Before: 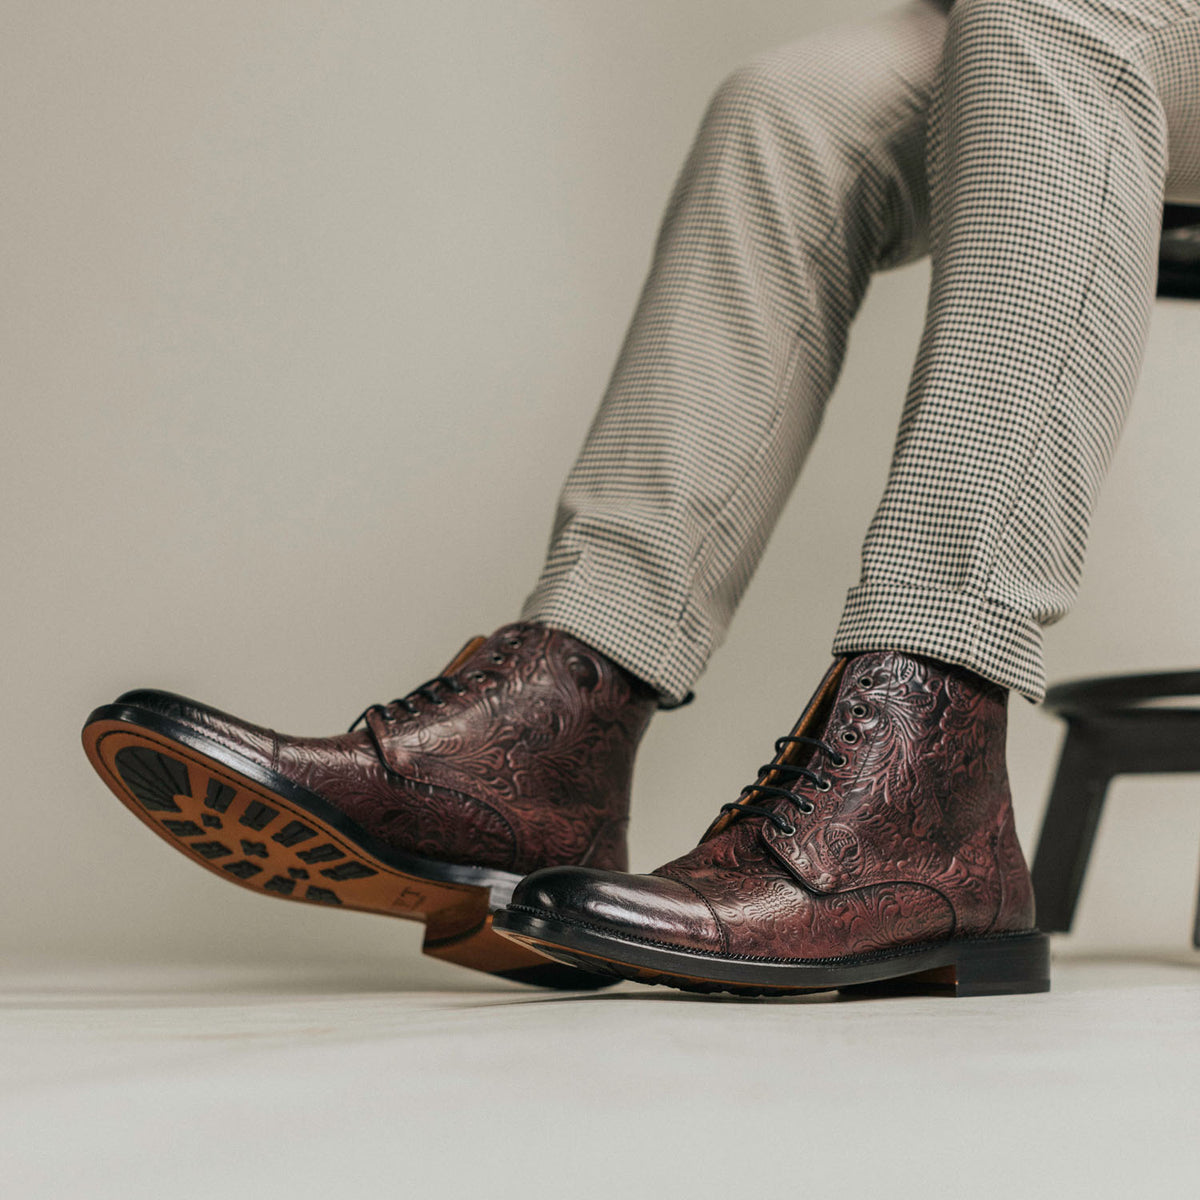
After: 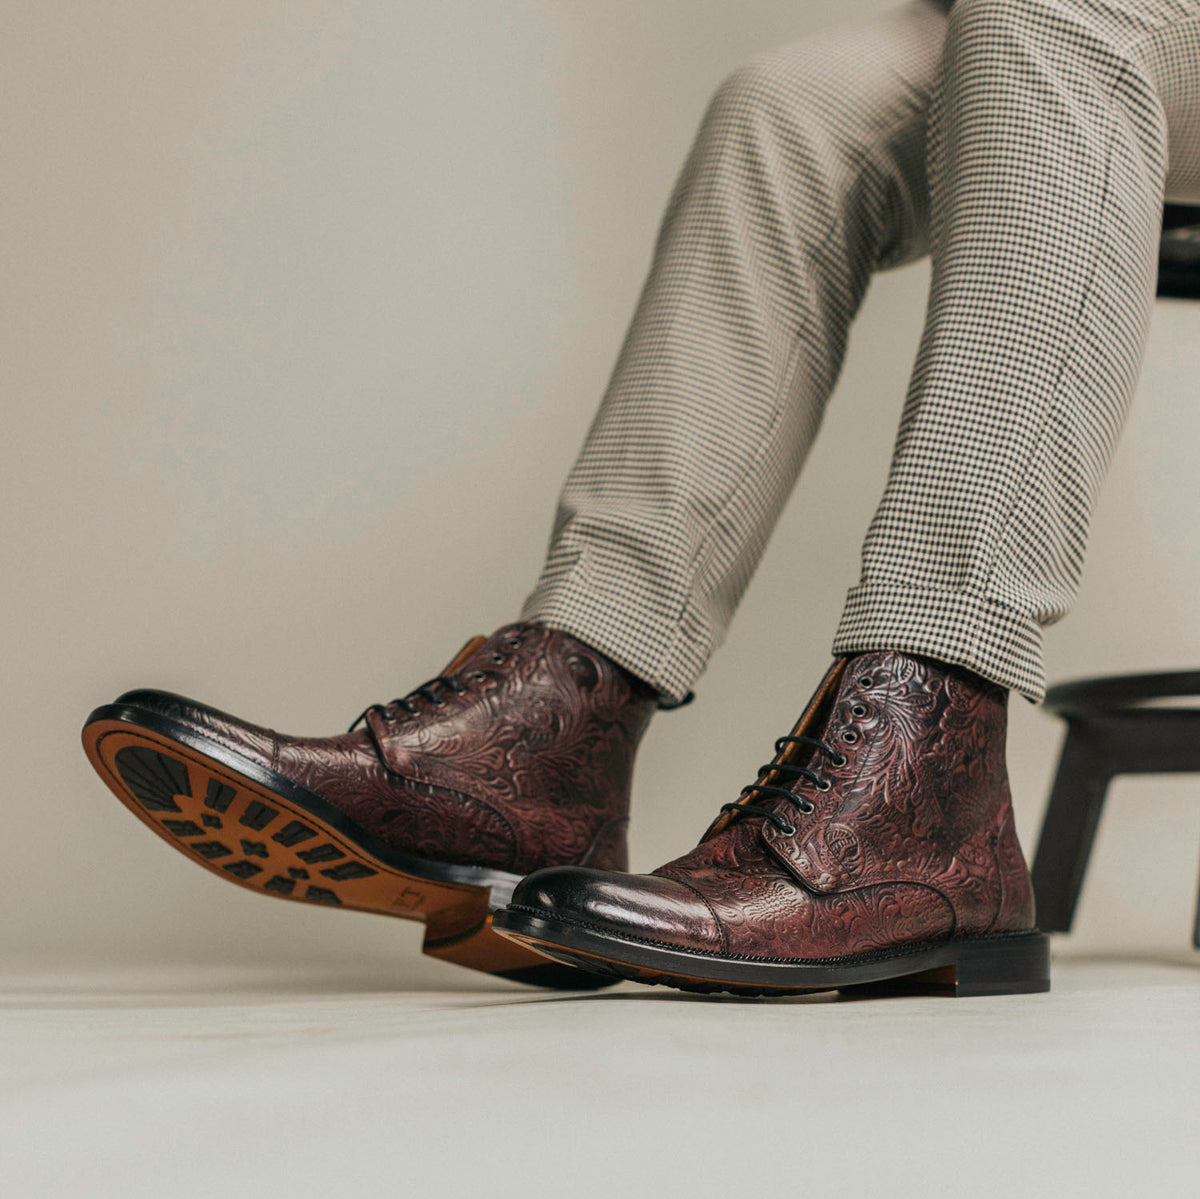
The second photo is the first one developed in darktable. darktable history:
rotate and perspective: crop left 0, crop top 0
color correction: saturation 1.11
crop: bottom 0.071%
